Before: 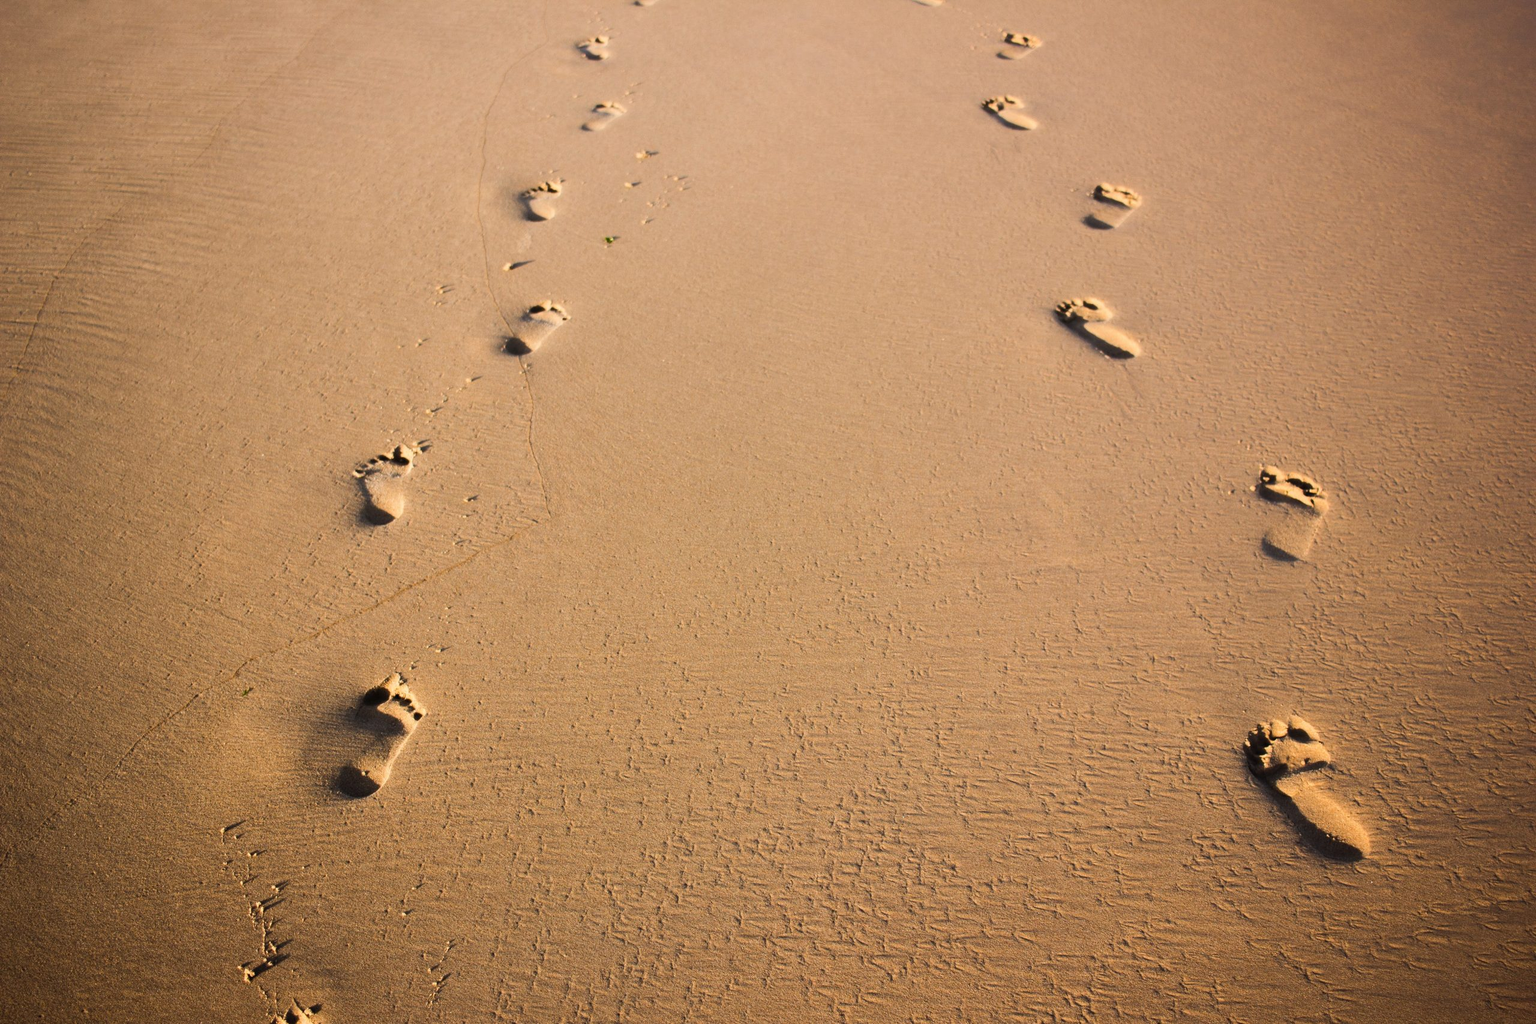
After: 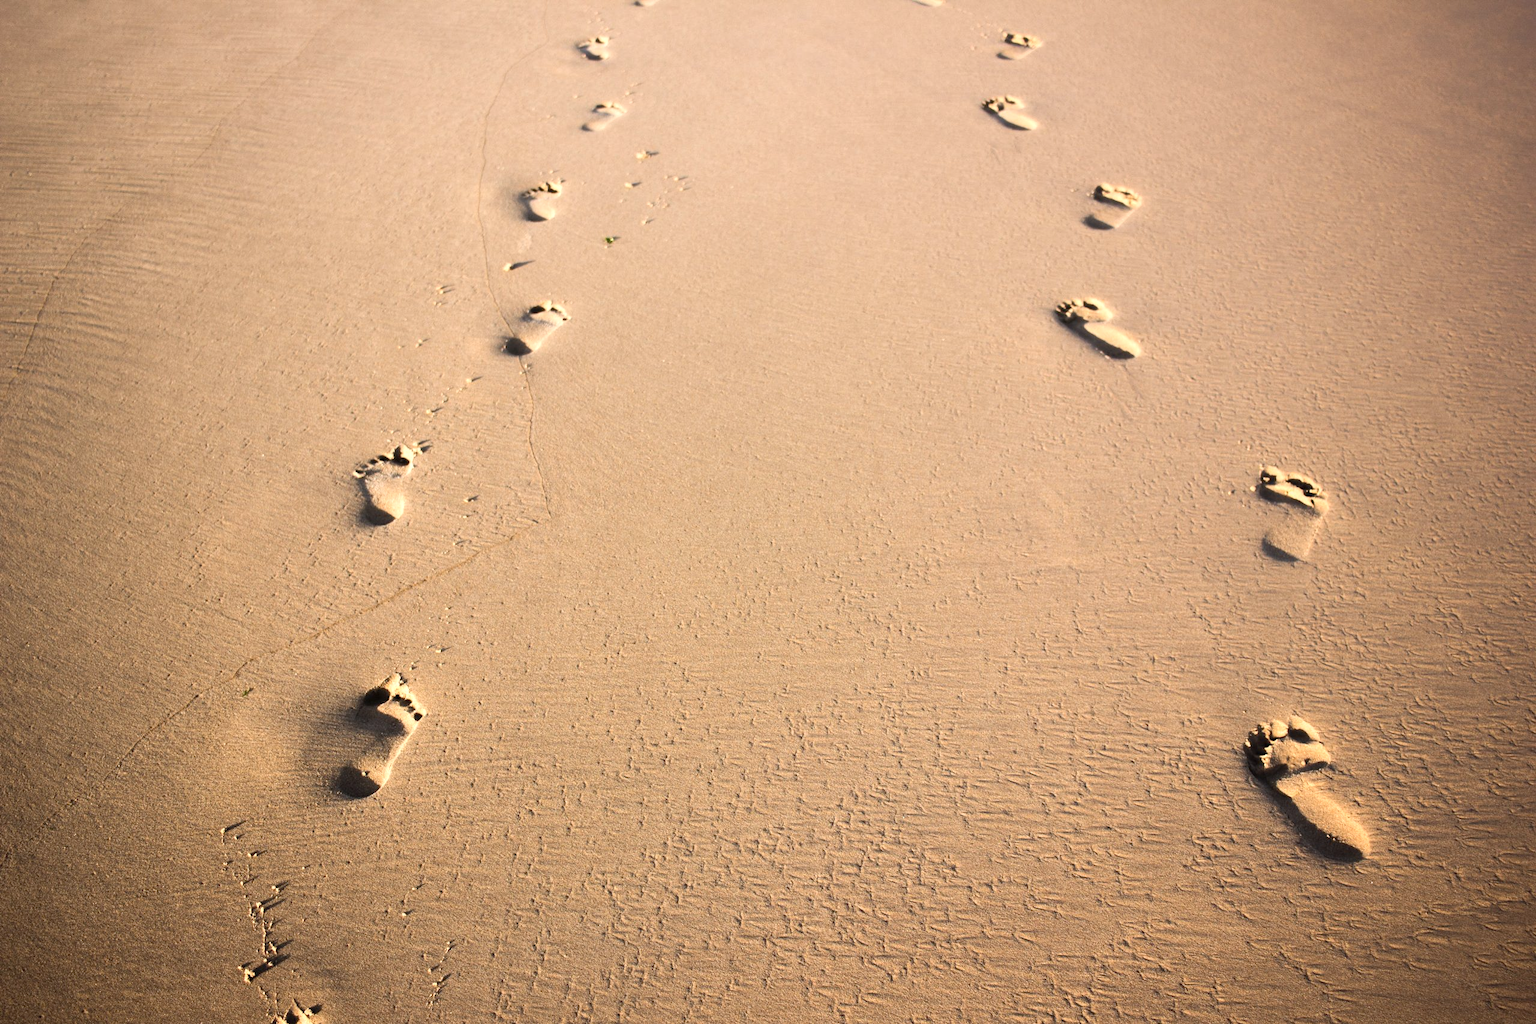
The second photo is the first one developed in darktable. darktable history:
exposure: black level correction 0.001, exposure 0.5 EV, compensate exposure bias true, compensate highlight preservation false
color correction: saturation 0.8
